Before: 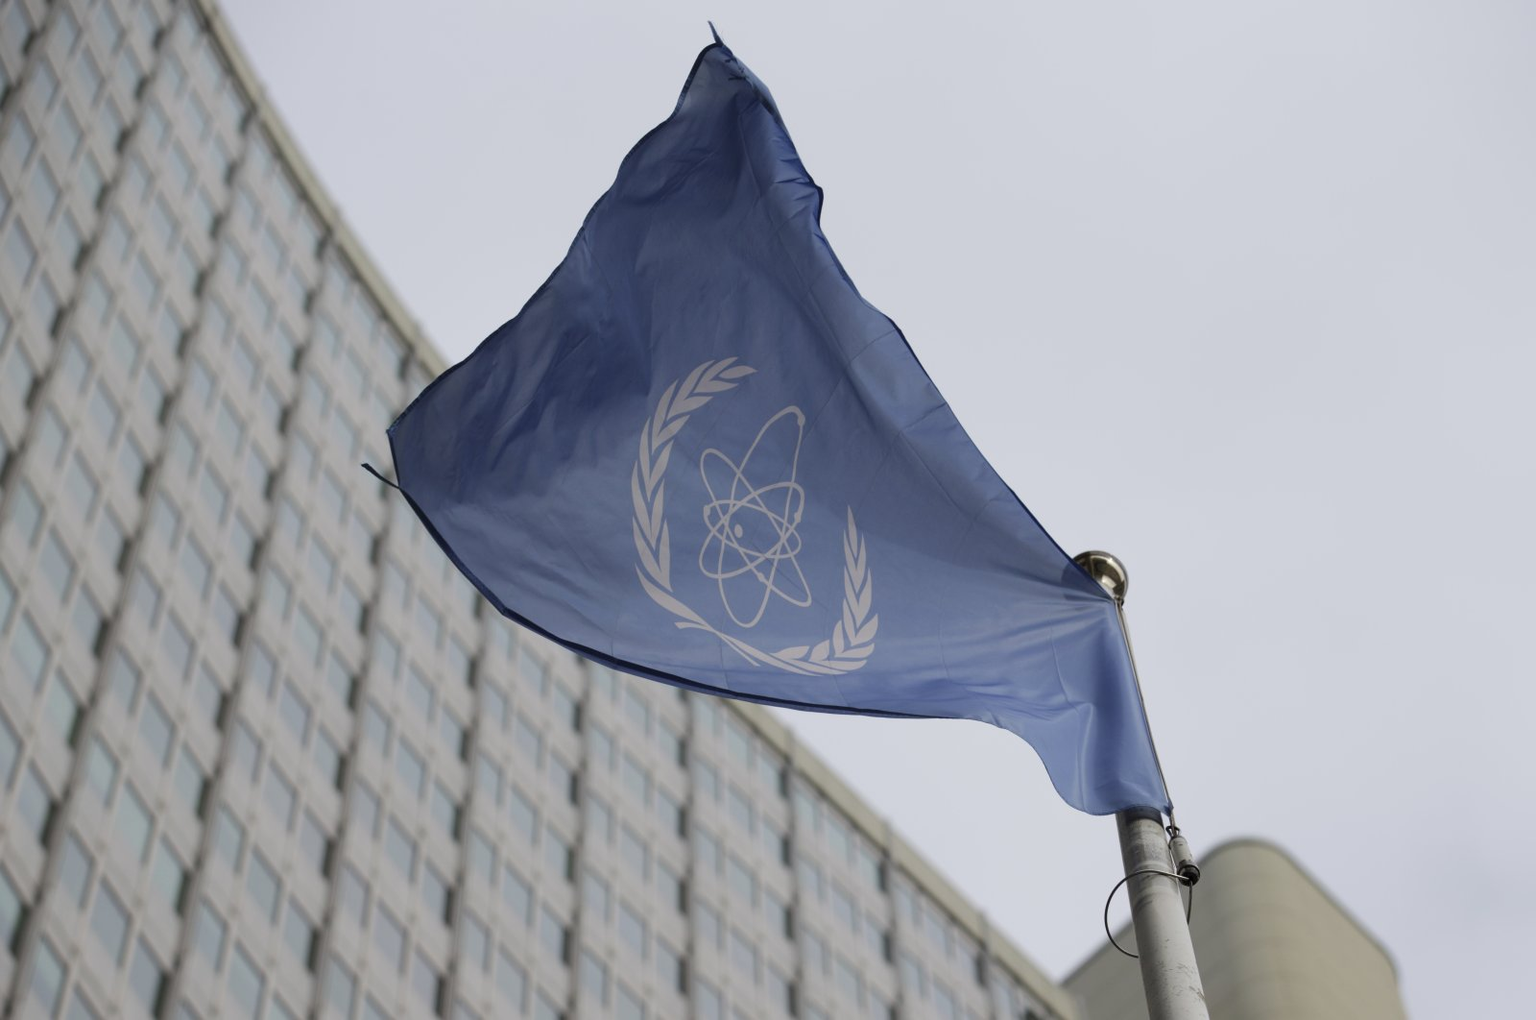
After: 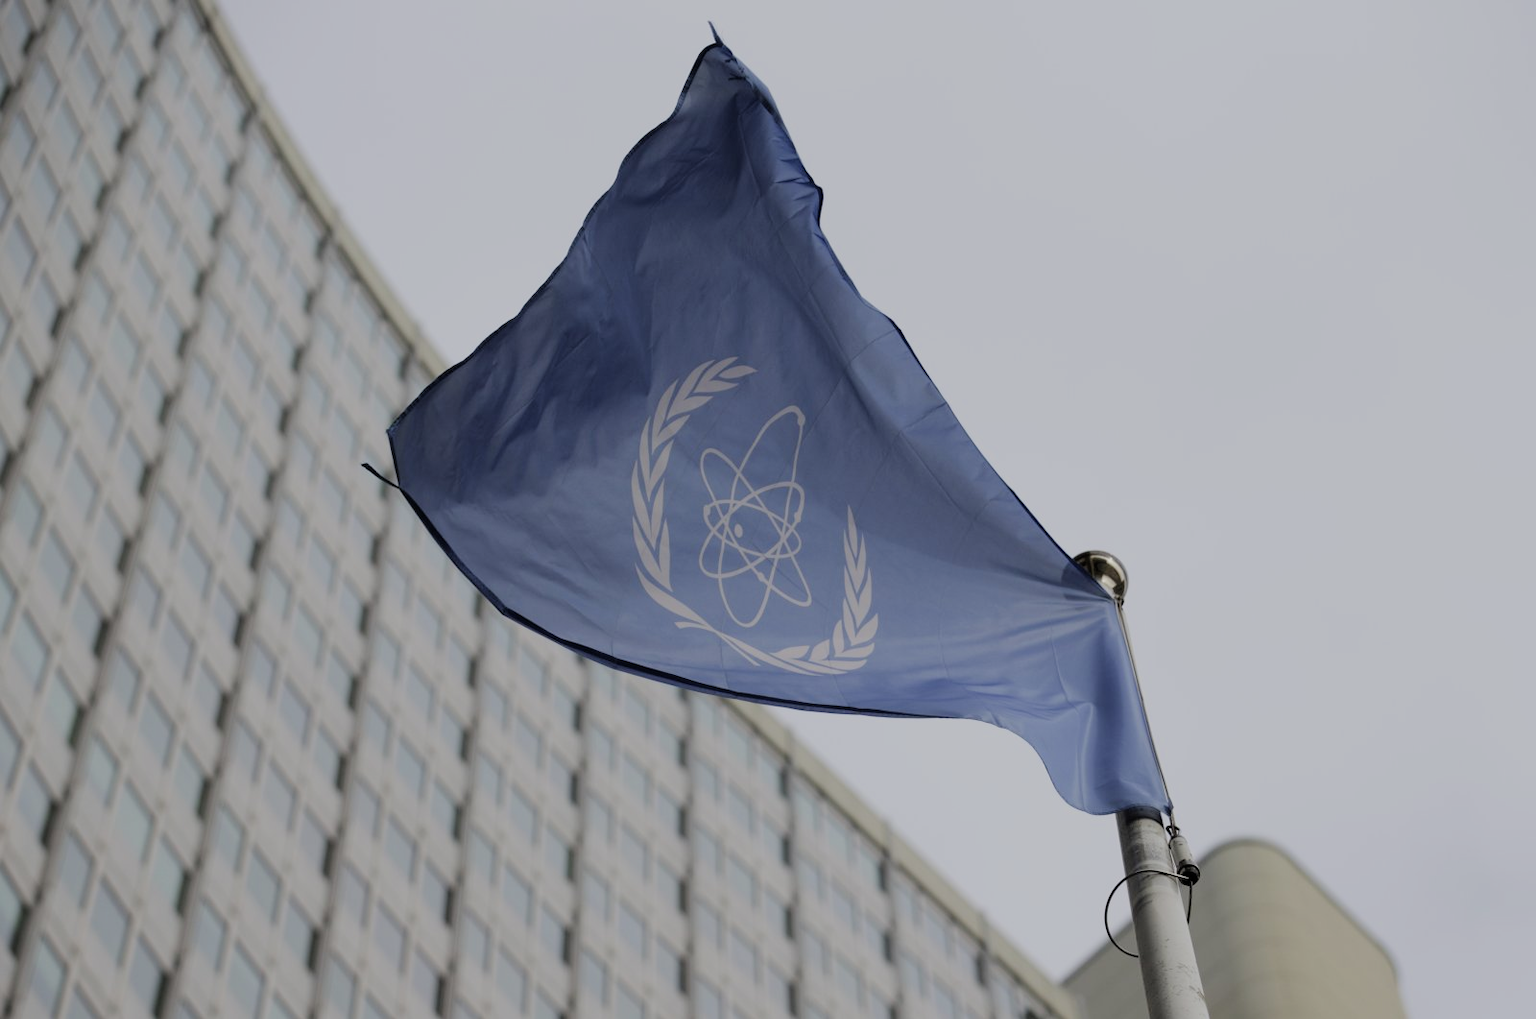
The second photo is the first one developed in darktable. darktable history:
filmic rgb: black relative exposure -6.68 EV, white relative exposure 4.56 EV, hardness 3.24, iterations of high-quality reconstruction 0
